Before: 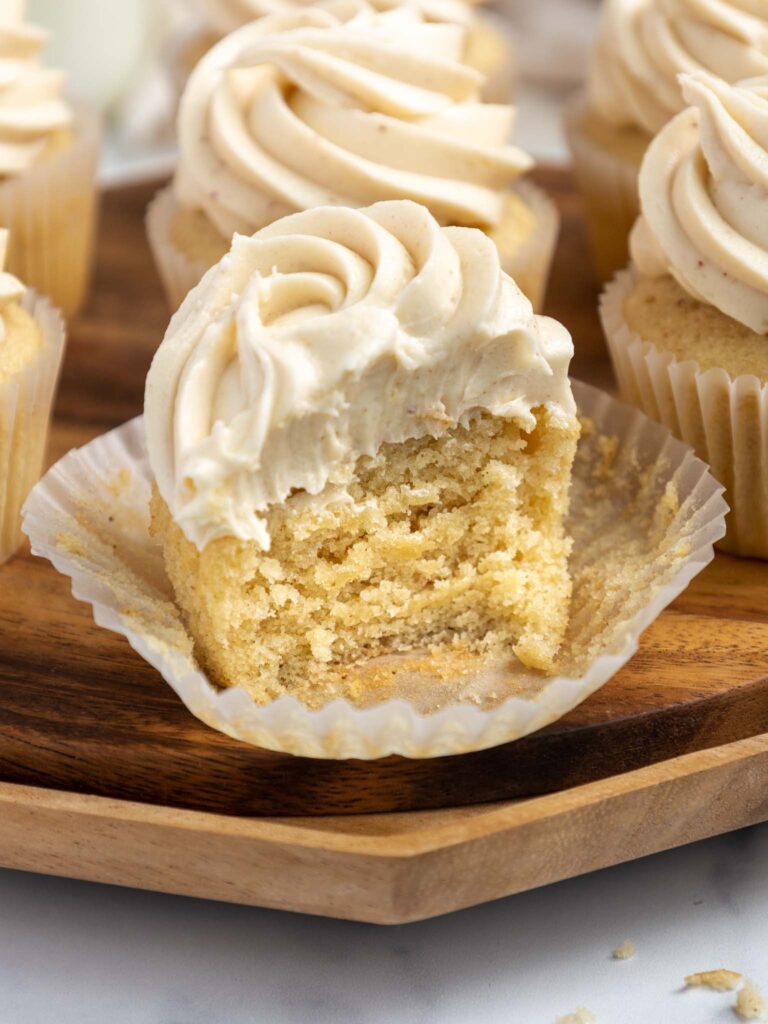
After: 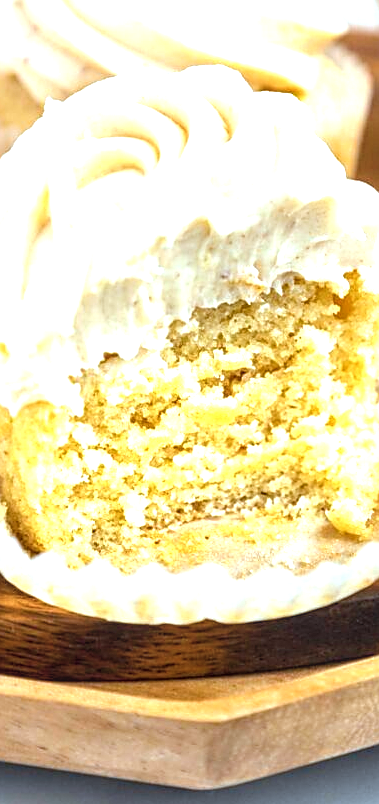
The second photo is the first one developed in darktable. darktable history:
crop and rotate: angle 0.02°, left 24.353%, top 13.219%, right 26.156%, bottom 8.224%
sharpen: on, module defaults
color correction: highlights a* -10.69, highlights b* -19.19
exposure: black level correction 0, exposure 1.2 EV, compensate highlight preservation false
tone equalizer: on, module defaults
contrast brightness saturation: saturation -0.05
color balance rgb: perceptual saturation grading › global saturation 20%, global vibrance 20%
local contrast: on, module defaults
